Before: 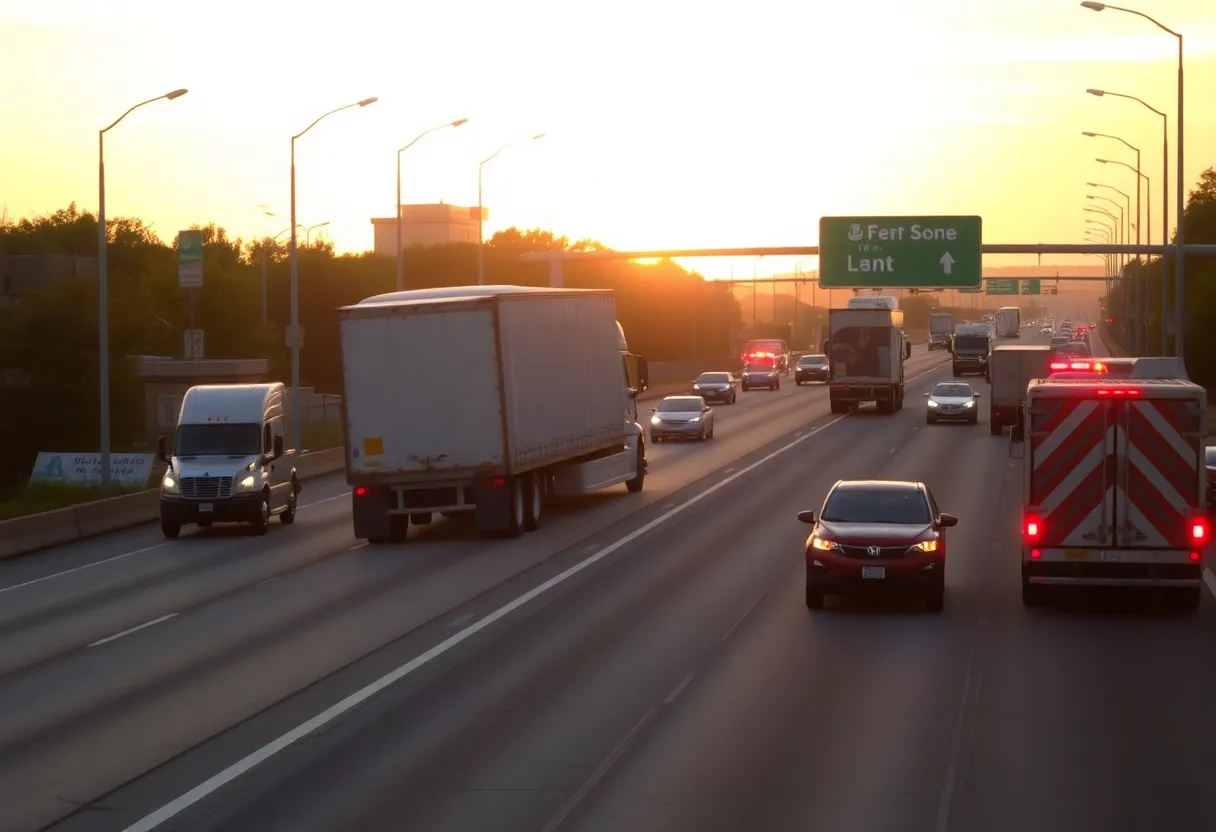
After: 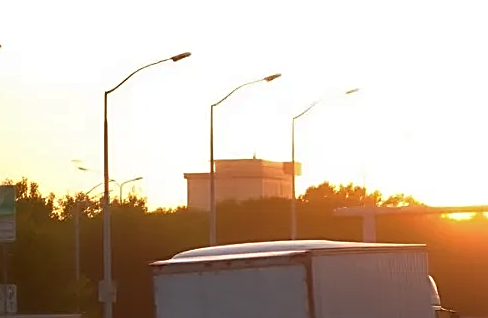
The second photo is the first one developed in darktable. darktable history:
sharpen: amount 0.989
crop: left 15.441%, top 5.43%, right 44.408%, bottom 56.335%
shadows and highlights: soften with gaussian
